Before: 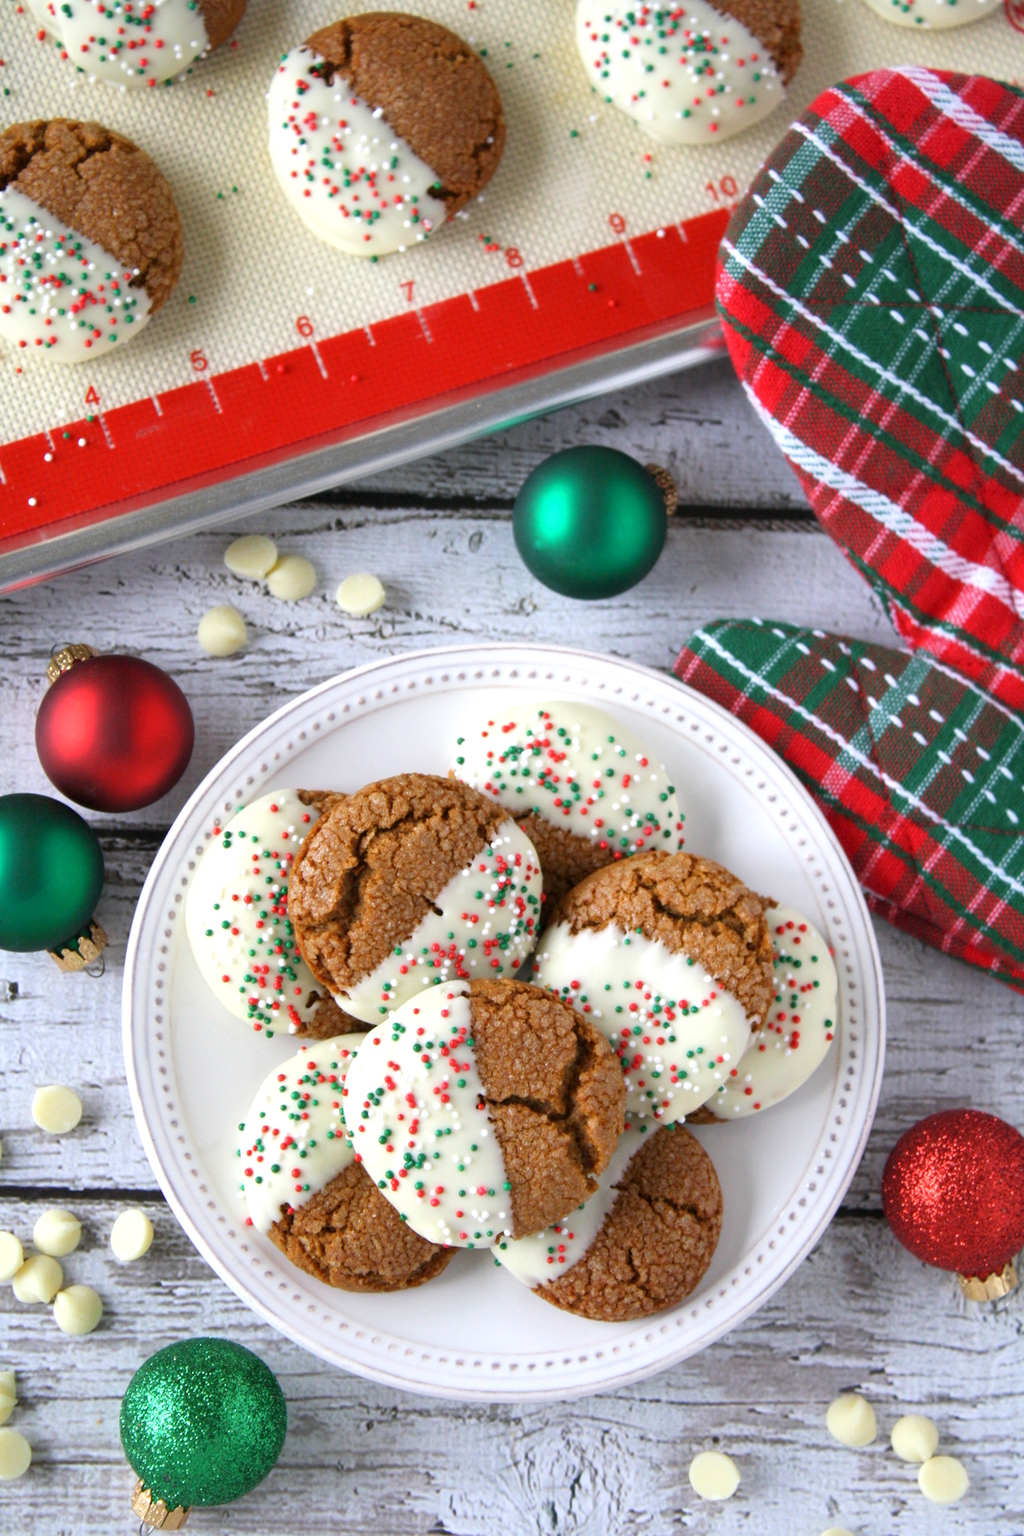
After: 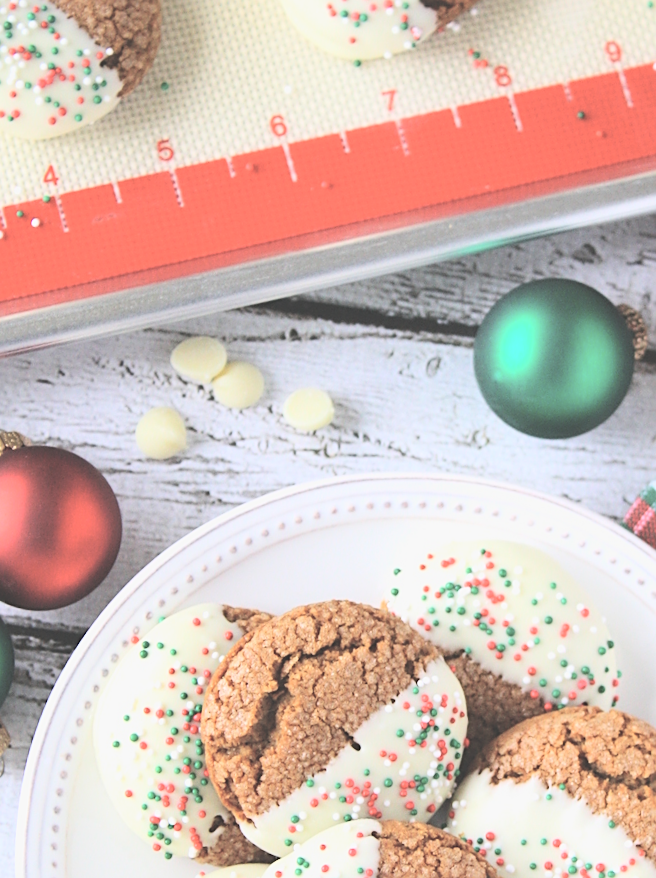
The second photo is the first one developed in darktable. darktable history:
exposure: black level correction -0.035, exposure -0.495 EV, compensate highlight preservation false
tone curve: curves: ch0 [(0, 0) (0.084, 0.074) (0.2, 0.297) (0.363, 0.591) (0.495, 0.765) (0.68, 0.901) (0.851, 0.967) (1, 1)], color space Lab, independent channels, preserve colors none
sharpen: on, module defaults
crop and rotate: angle -5.73°, left 2.007%, top 6.754%, right 27.581%, bottom 30.355%
